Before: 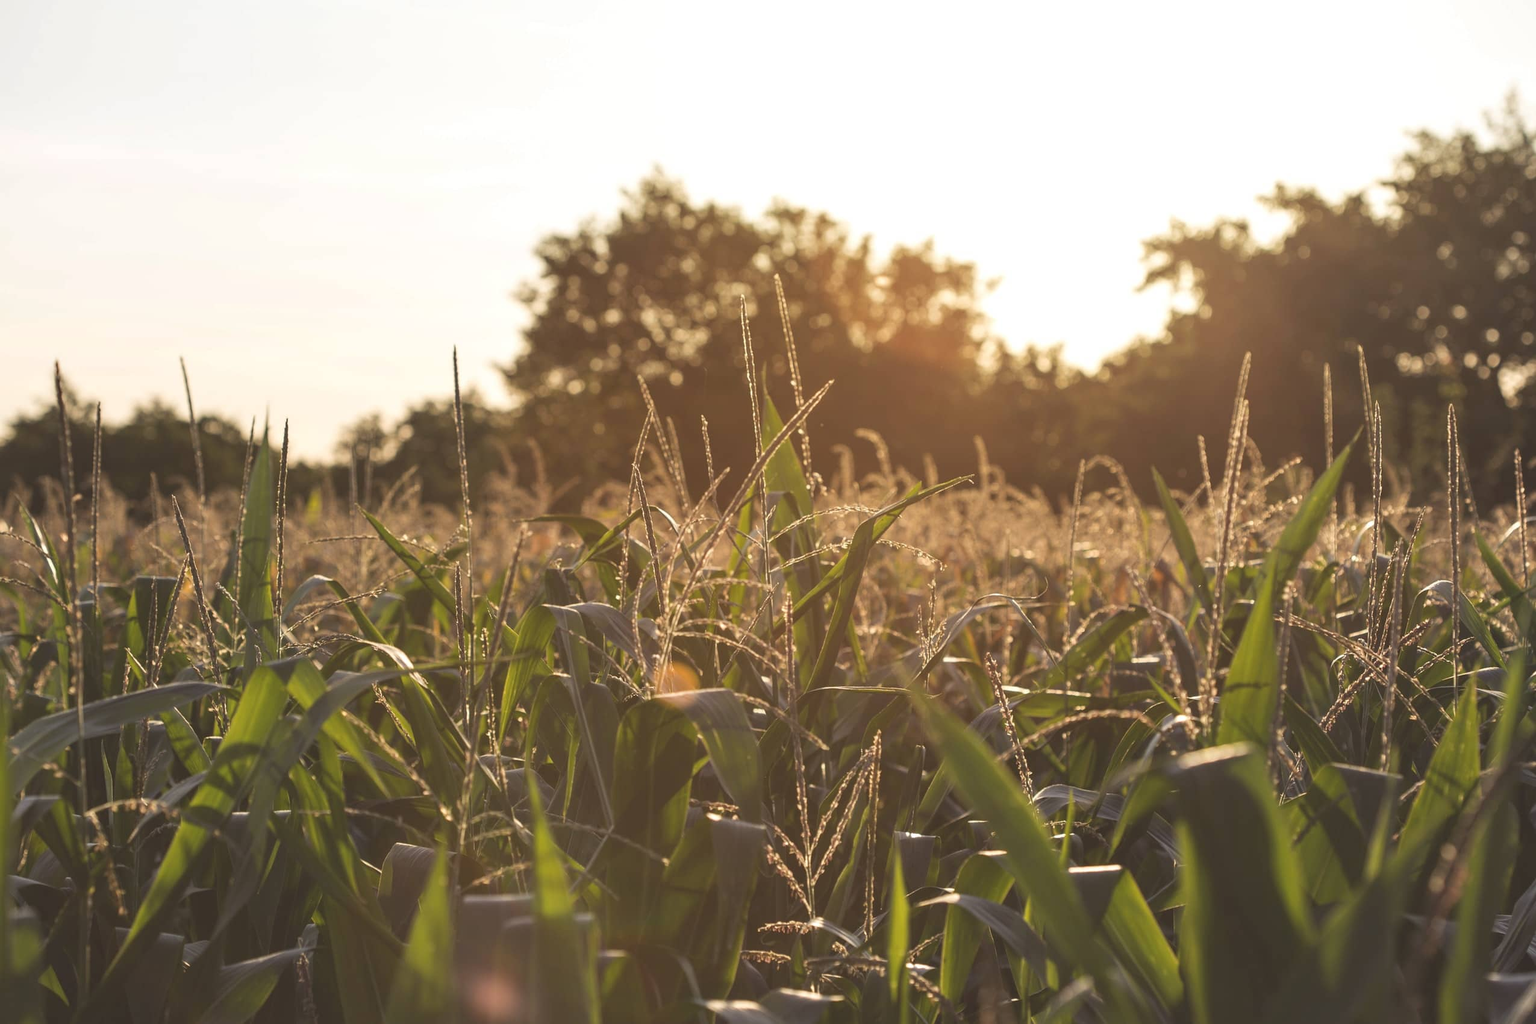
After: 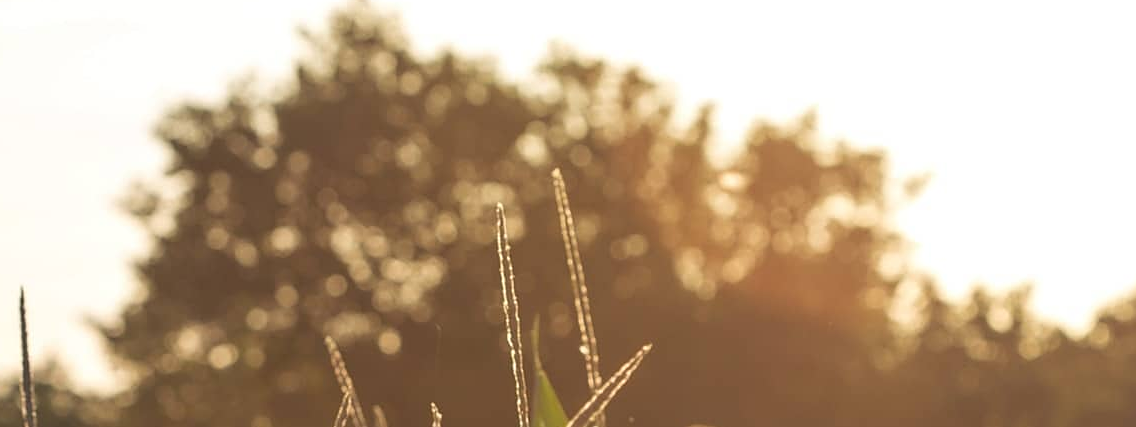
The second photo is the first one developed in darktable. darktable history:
sharpen: amount 0.201
crop: left 28.772%, top 16.84%, right 26.641%, bottom 58.006%
